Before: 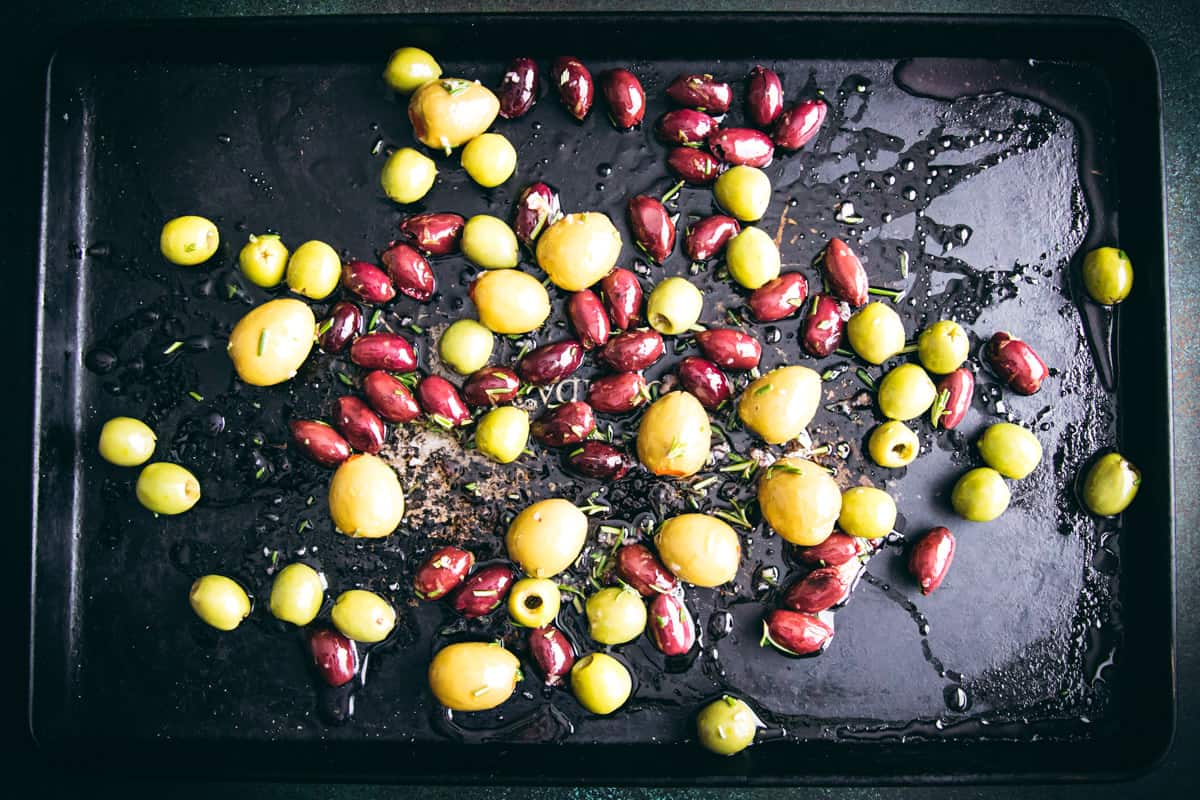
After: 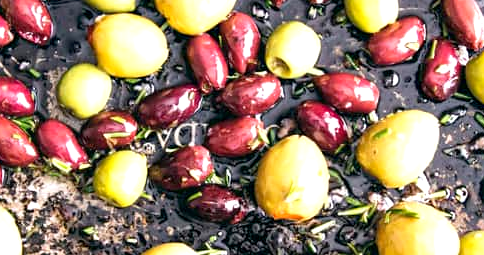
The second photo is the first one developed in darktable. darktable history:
exposure: black level correction 0.003, exposure 0.382 EV, compensate highlight preservation false
crop: left 31.878%, top 32.008%, right 27.766%, bottom 36.055%
